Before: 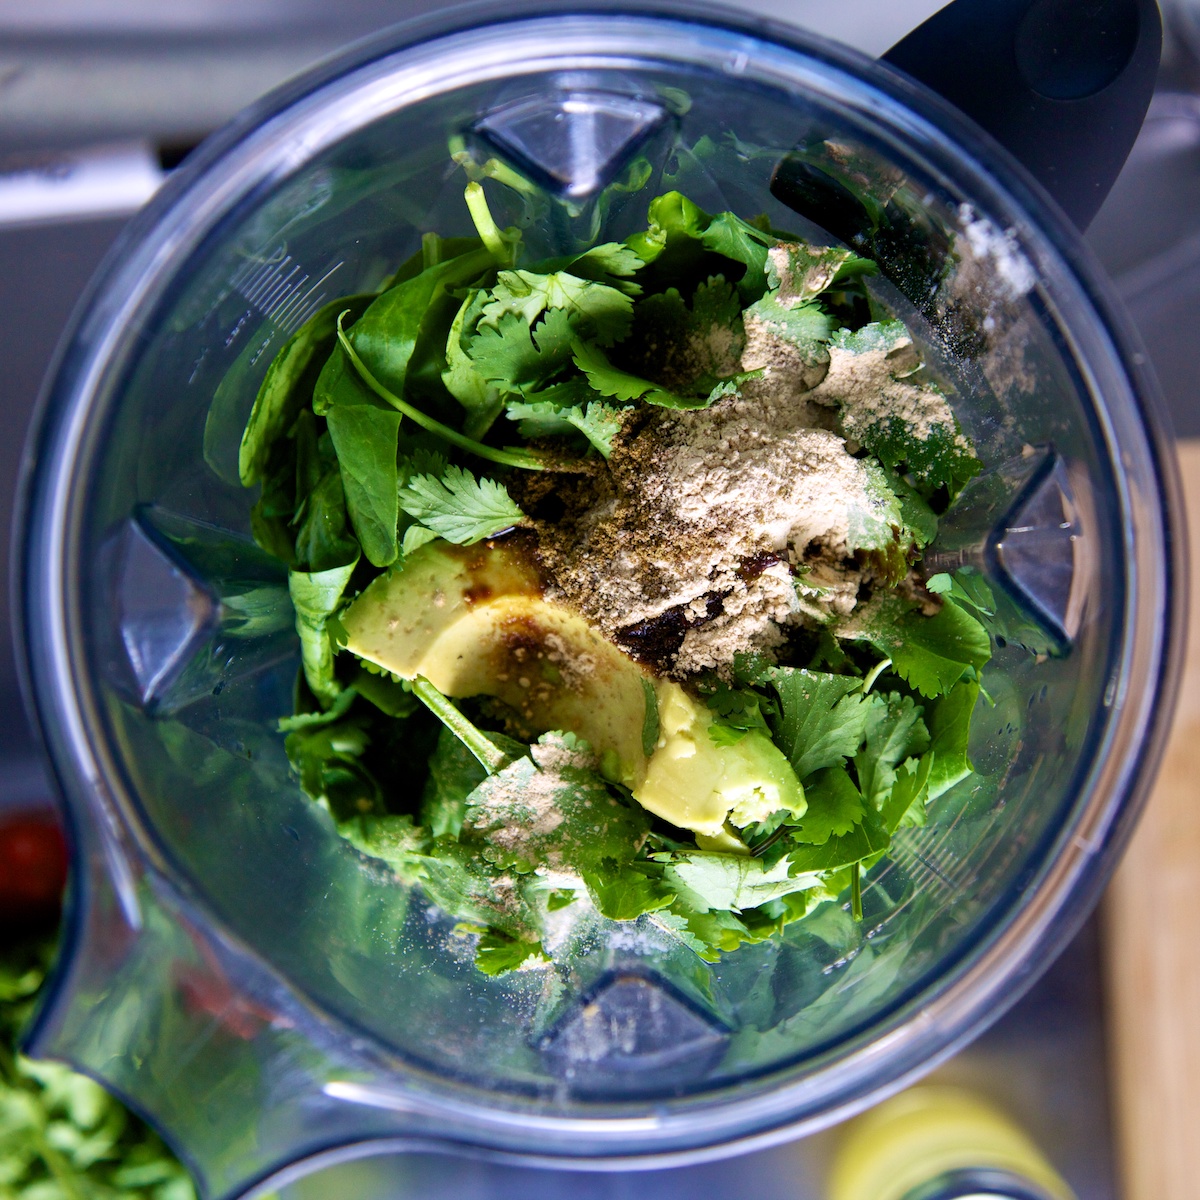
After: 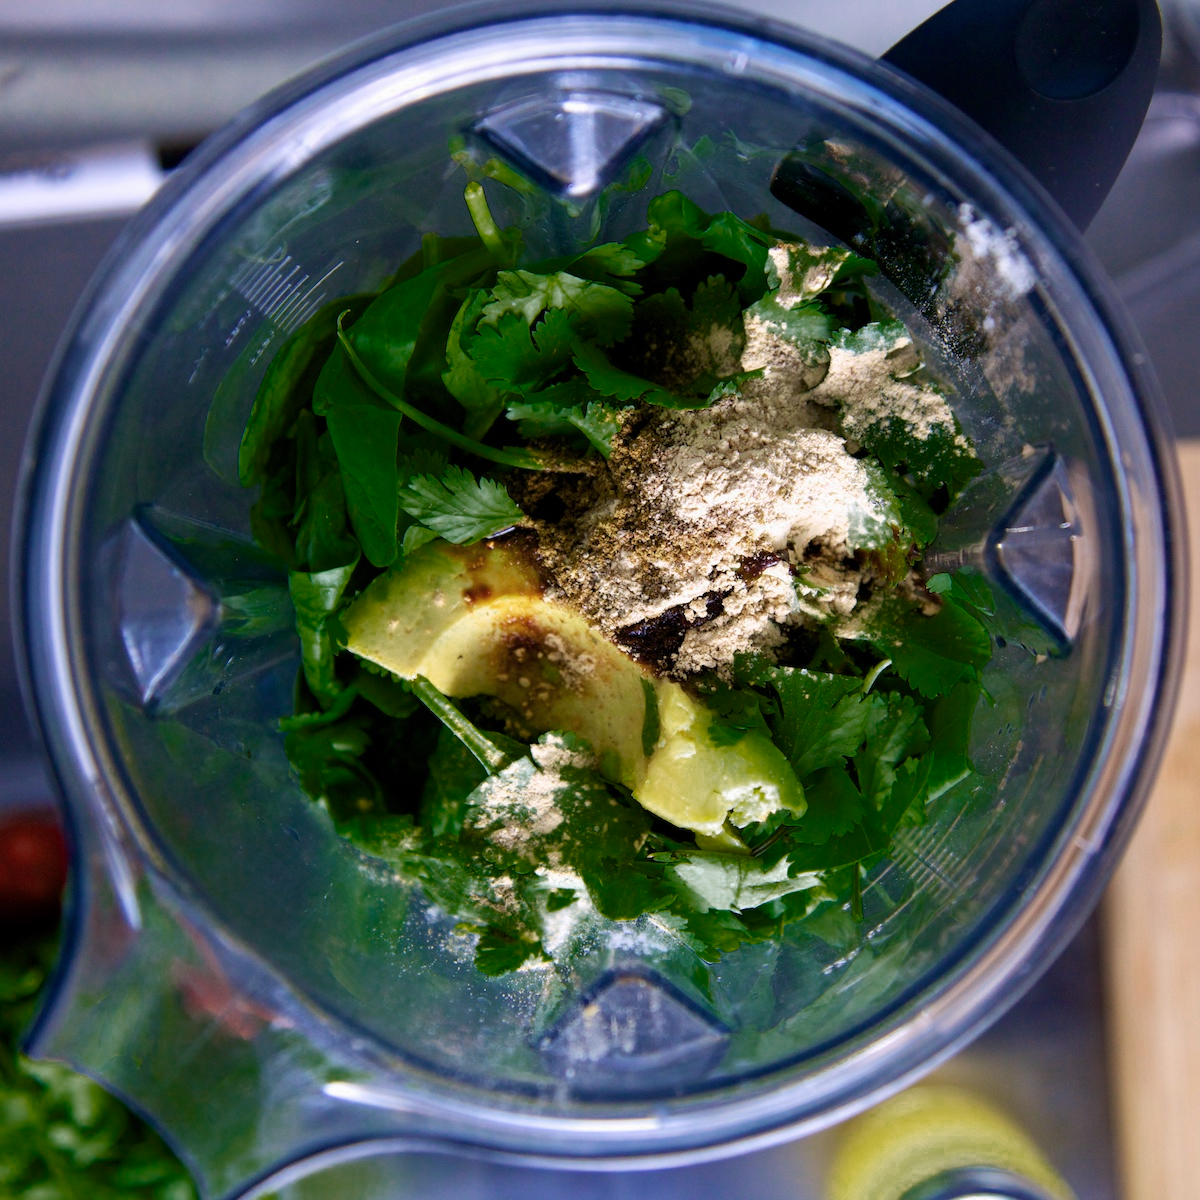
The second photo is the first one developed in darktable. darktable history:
color zones: curves: ch0 [(0.25, 0.5) (0.347, 0.092) (0.75, 0.5)]; ch1 [(0.25, 0.5) (0.33, 0.51) (0.75, 0.5)]
exposure: exposure -0.045 EV, compensate highlight preservation false
